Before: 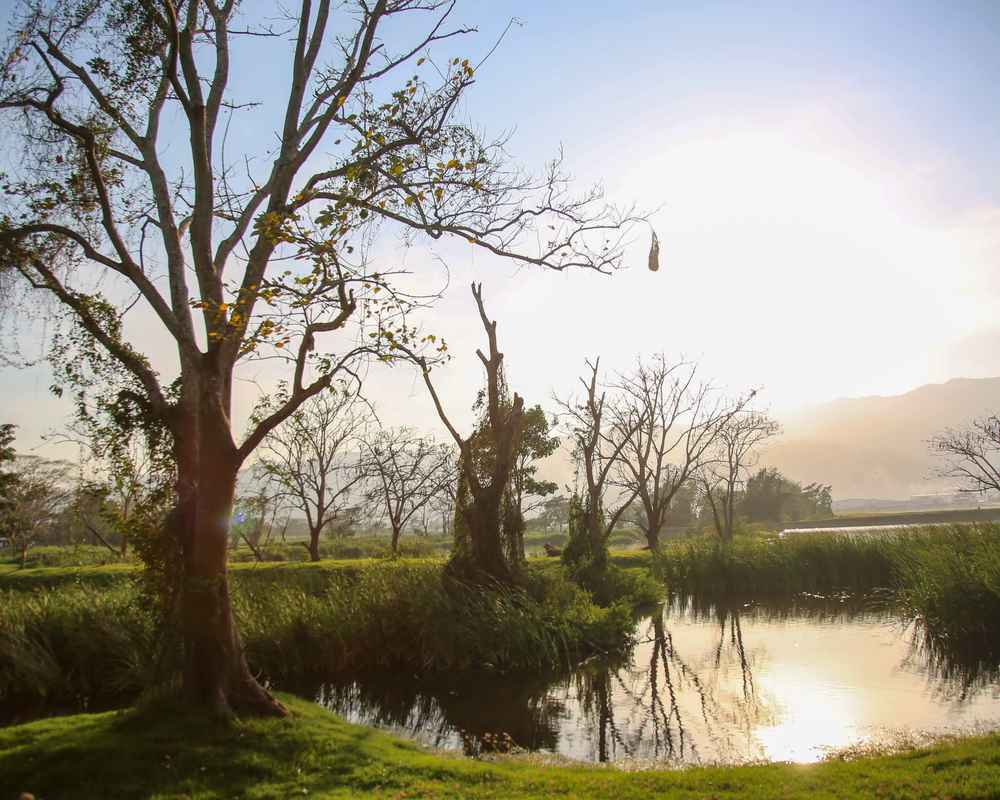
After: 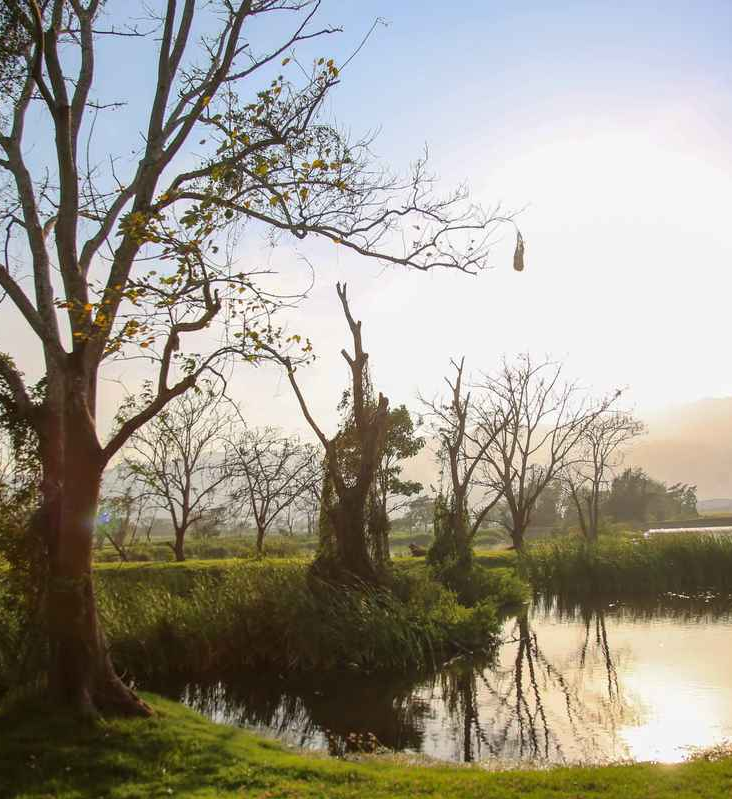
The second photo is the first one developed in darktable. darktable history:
crop: left 13.506%, top 0%, right 13.286%
